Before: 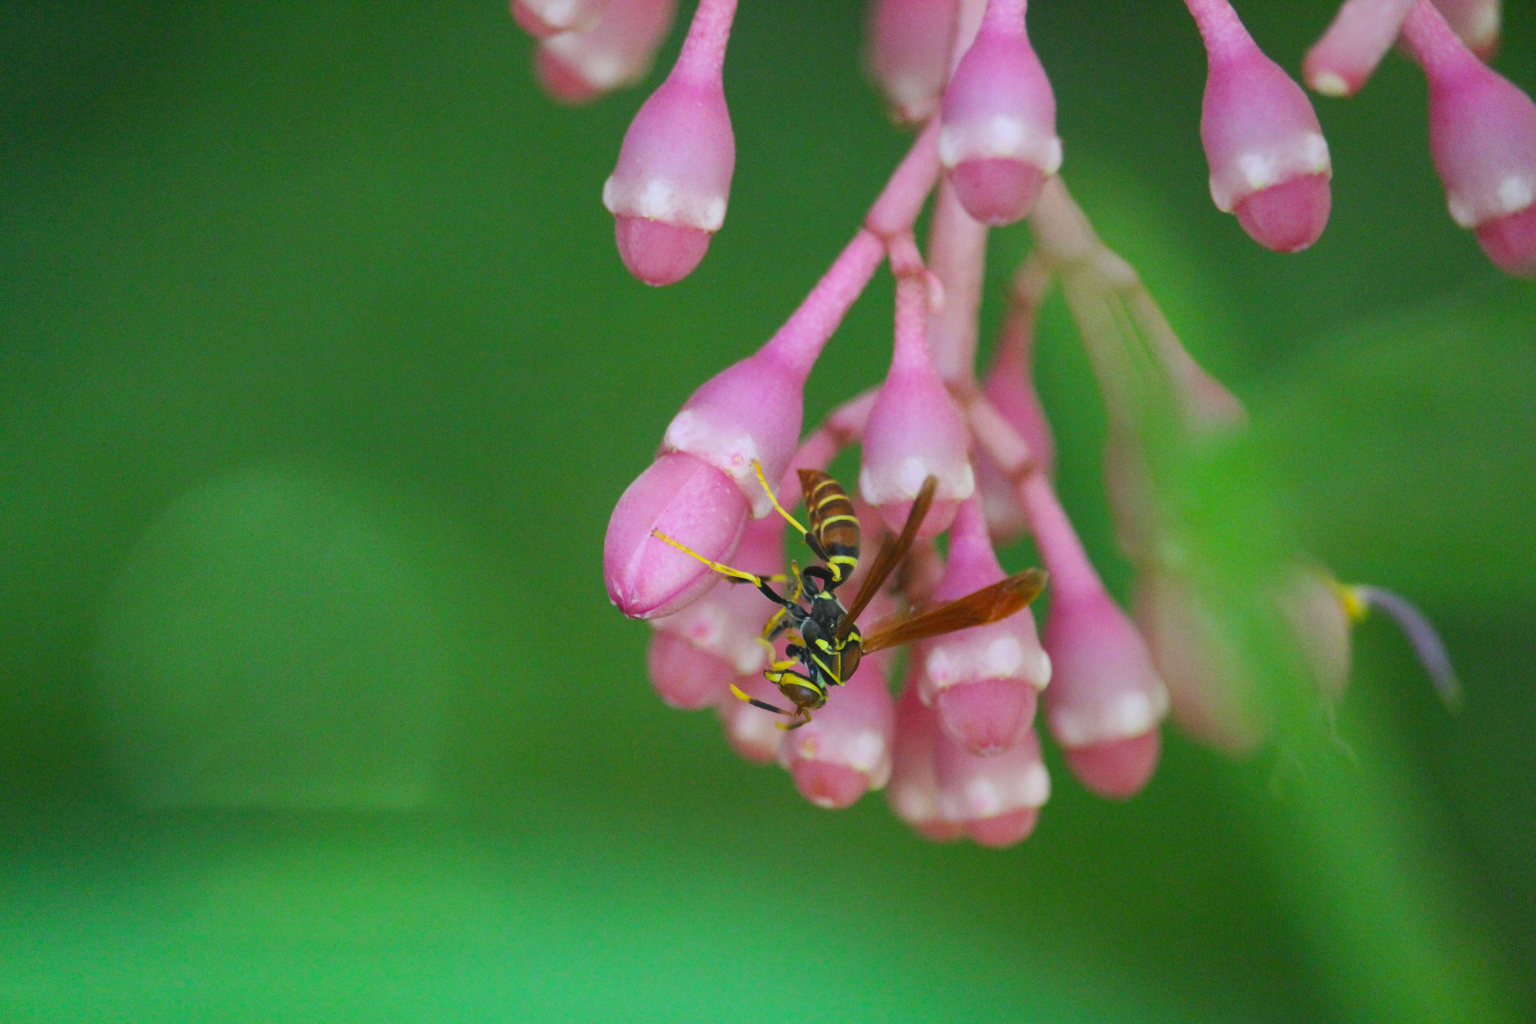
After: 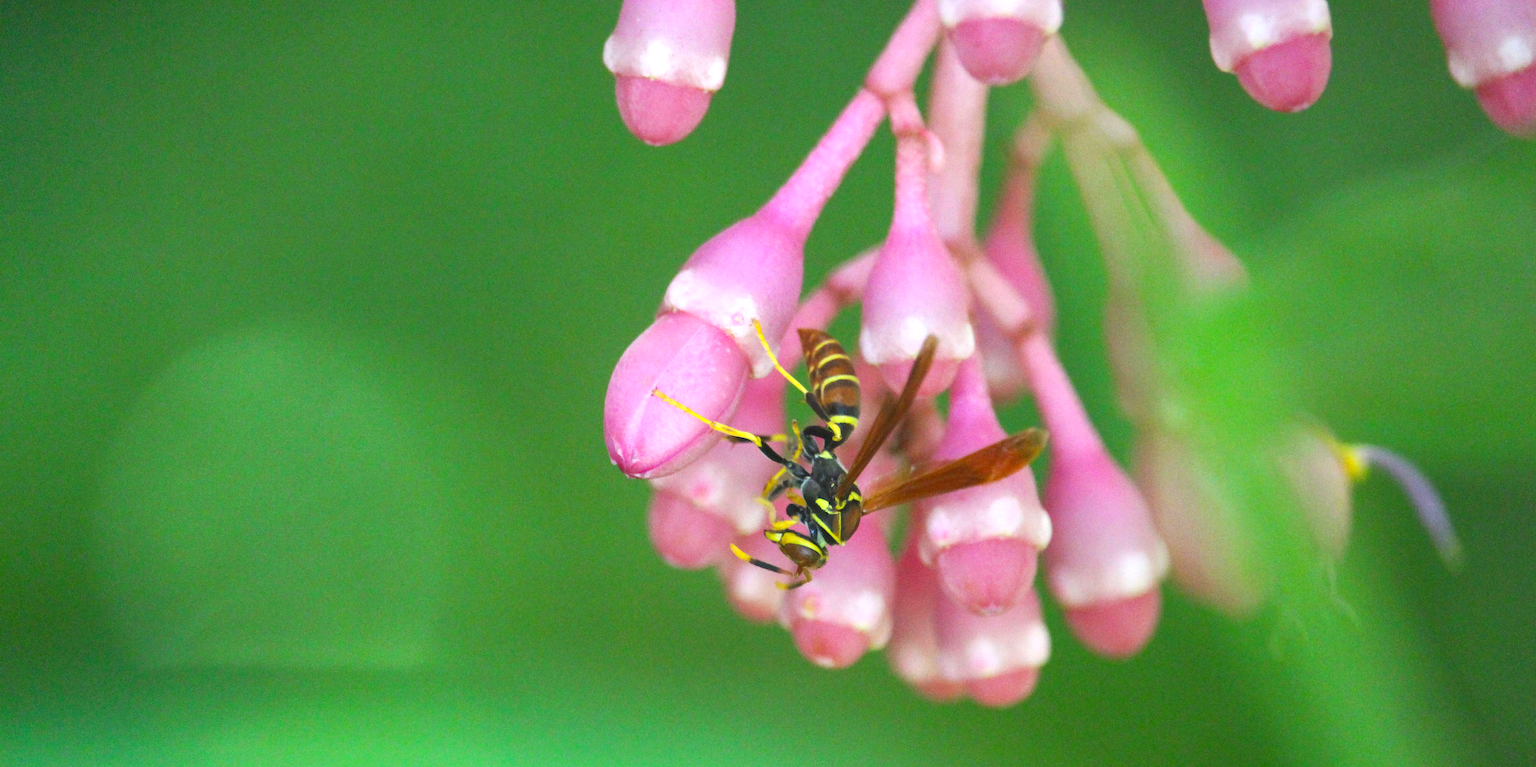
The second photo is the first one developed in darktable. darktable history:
exposure: exposure 0.697 EV, compensate exposure bias true, compensate highlight preservation false
crop: top 13.751%, bottom 11.27%
